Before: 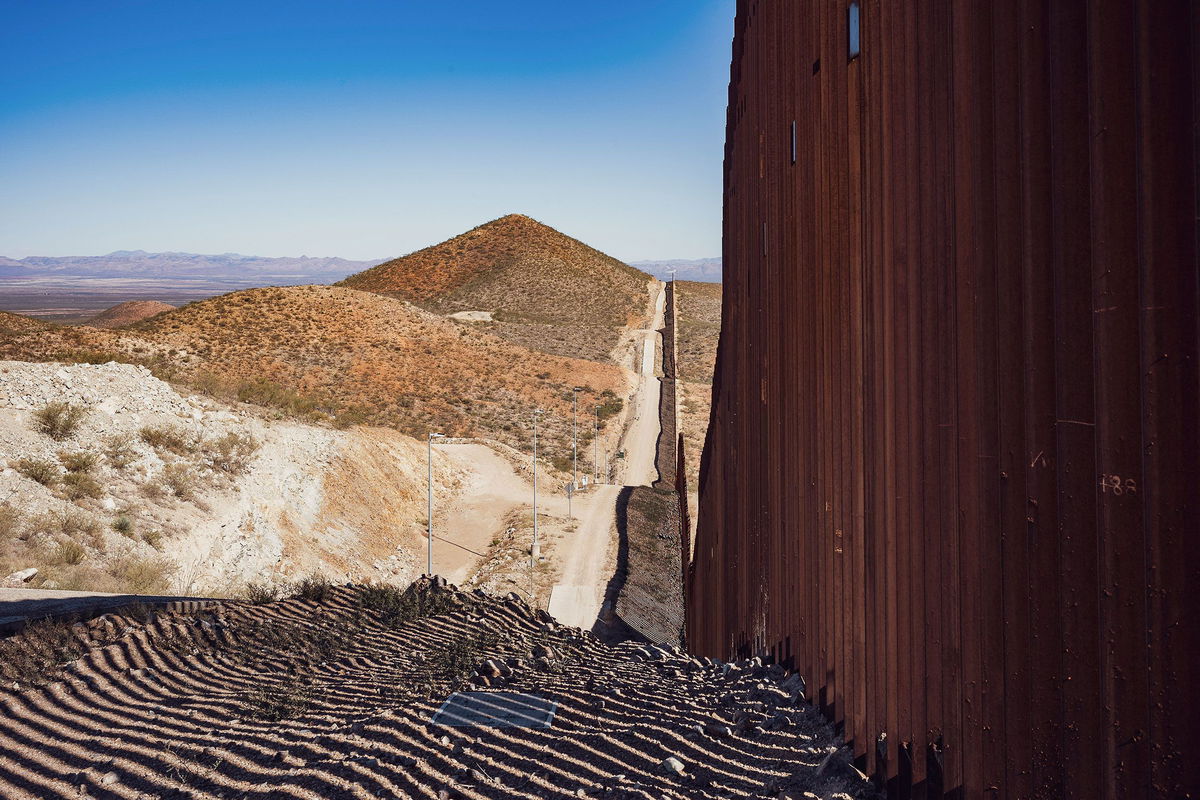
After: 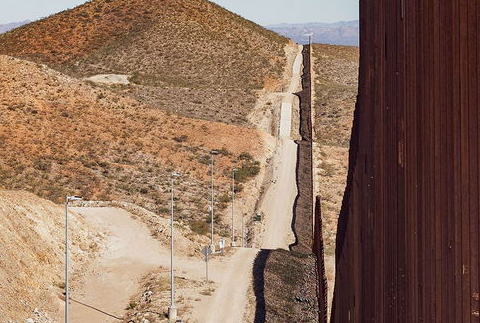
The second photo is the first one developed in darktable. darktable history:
local contrast: mode bilateral grid, contrast 100, coarseness 100, detail 91%, midtone range 0.2
crop: left 30.261%, top 29.713%, right 29.703%, bottom 29.796%
exposure: black level correction 0.002, compensate exposure bias true, compensate highlight preservation false
